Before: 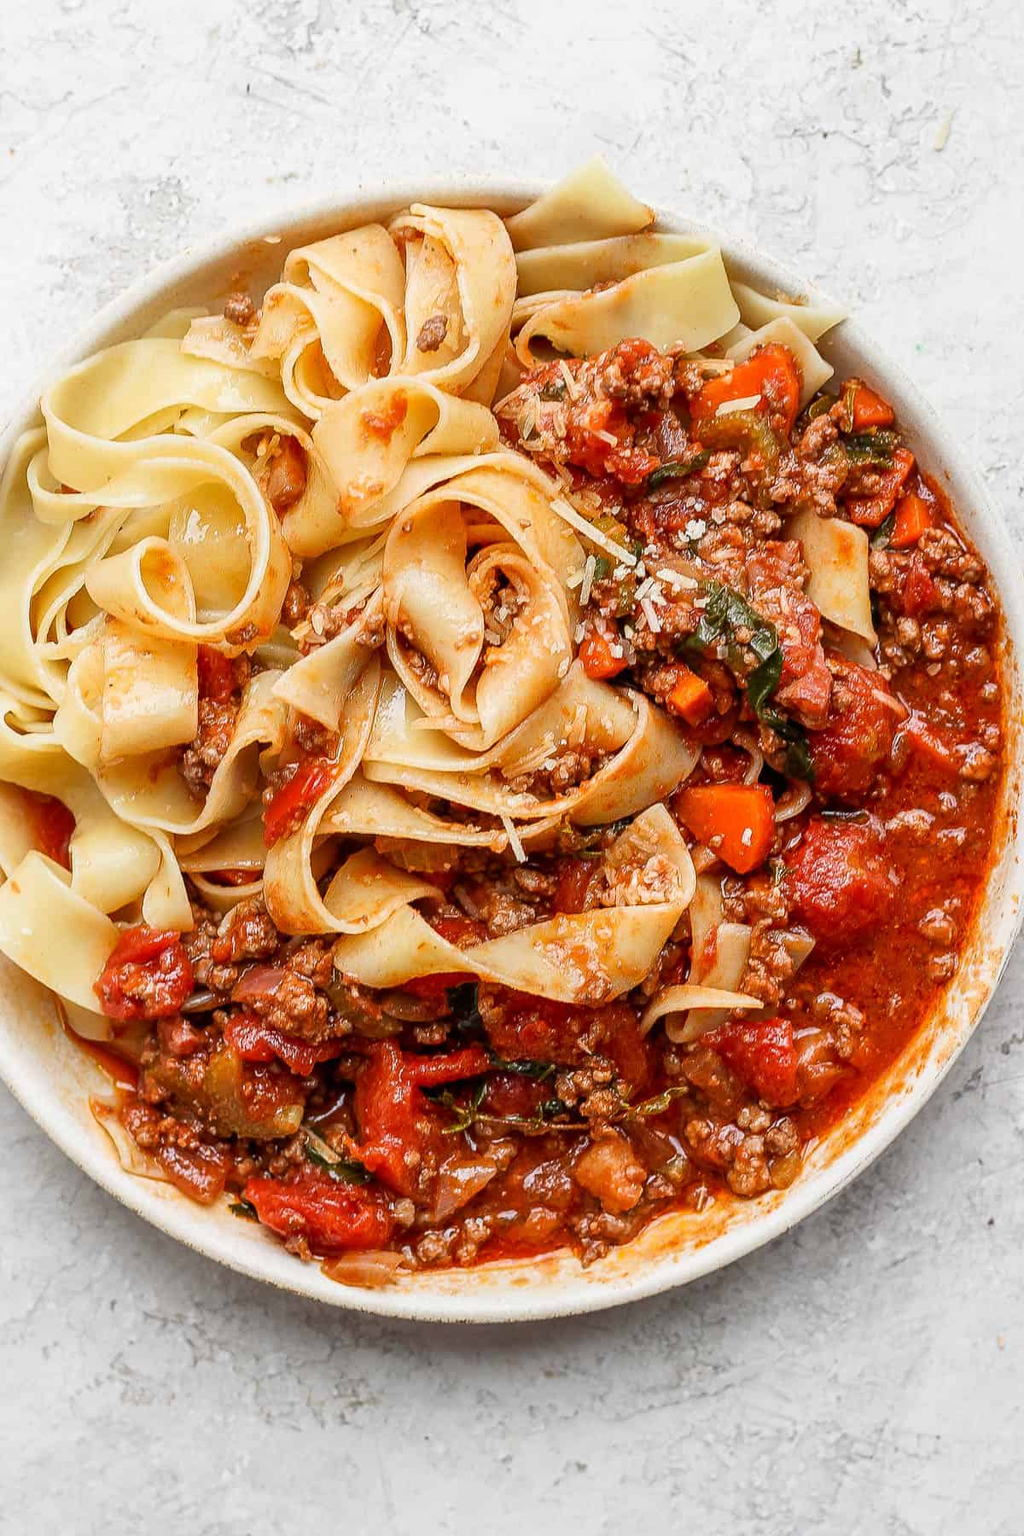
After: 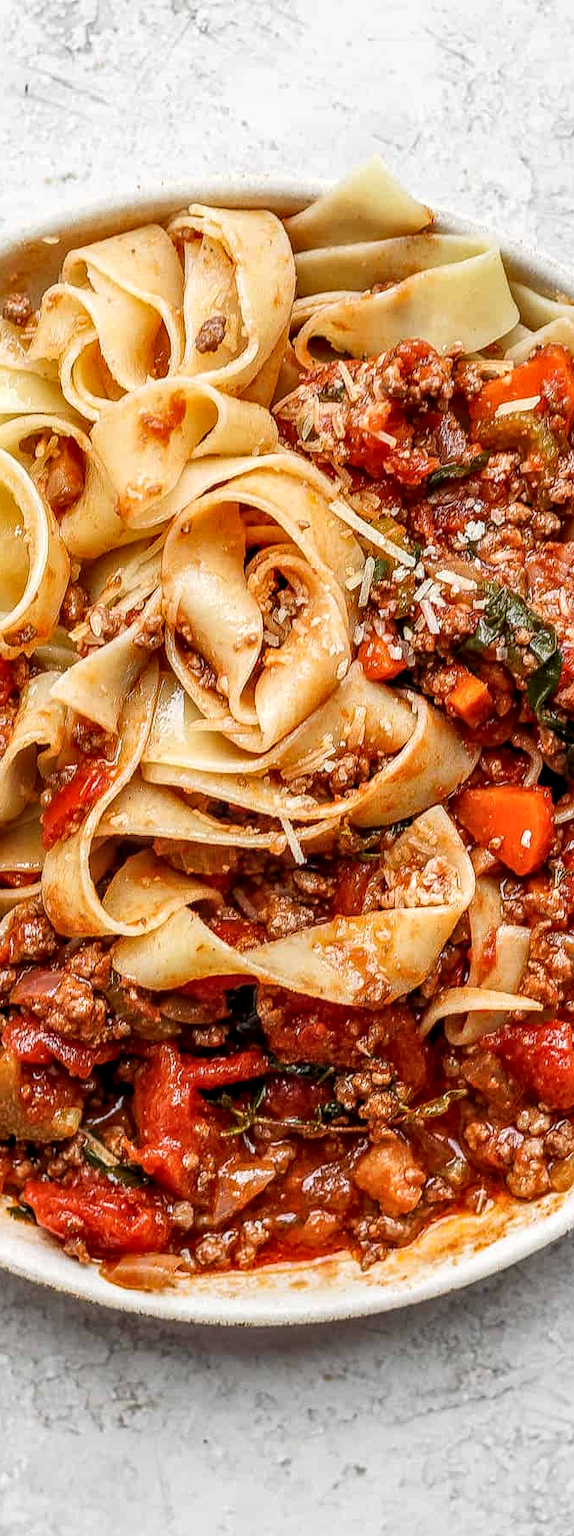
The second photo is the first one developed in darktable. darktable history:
crop: left 21.674%, right 22.086%
local contrast: highlights 61%, detail 143%, midtone range 0.428
